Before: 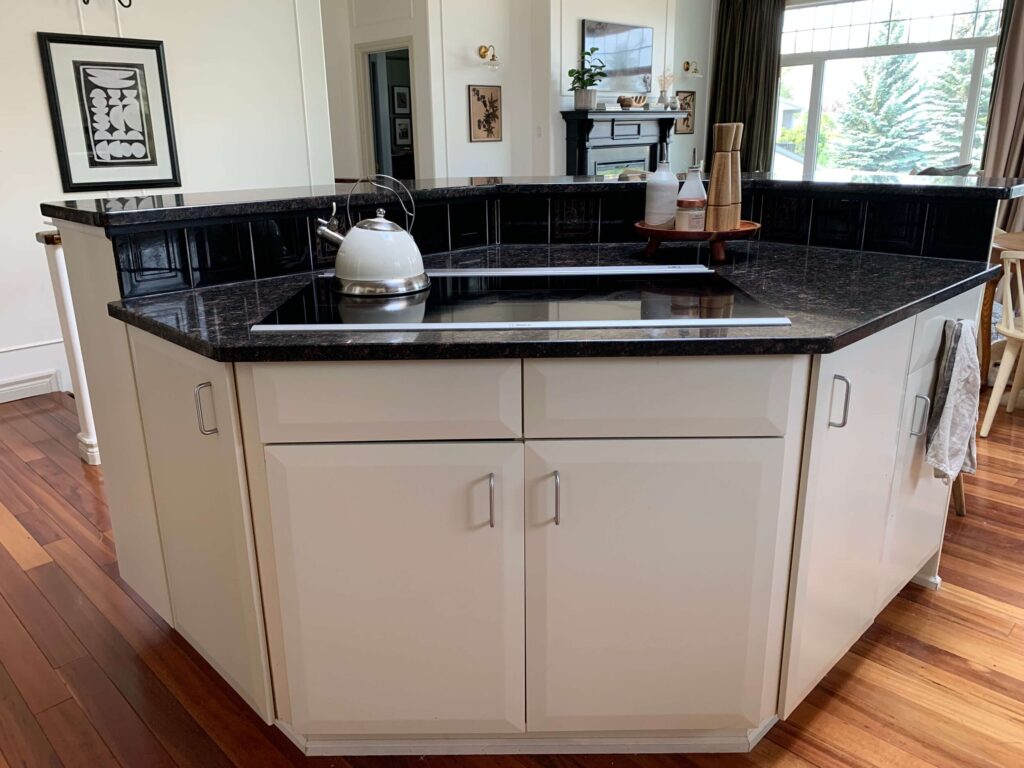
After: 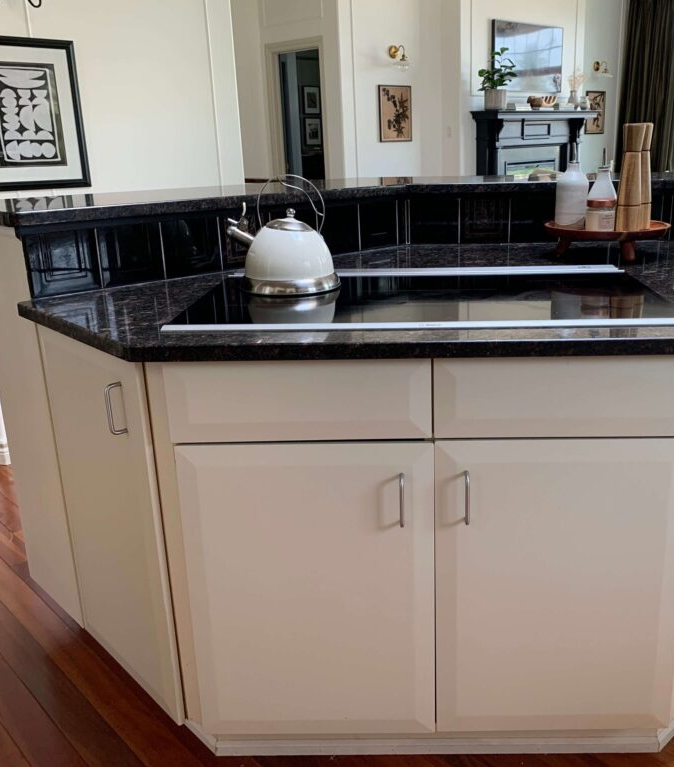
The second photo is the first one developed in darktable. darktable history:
crop and rotate: left 8.874%, right 25.255%
